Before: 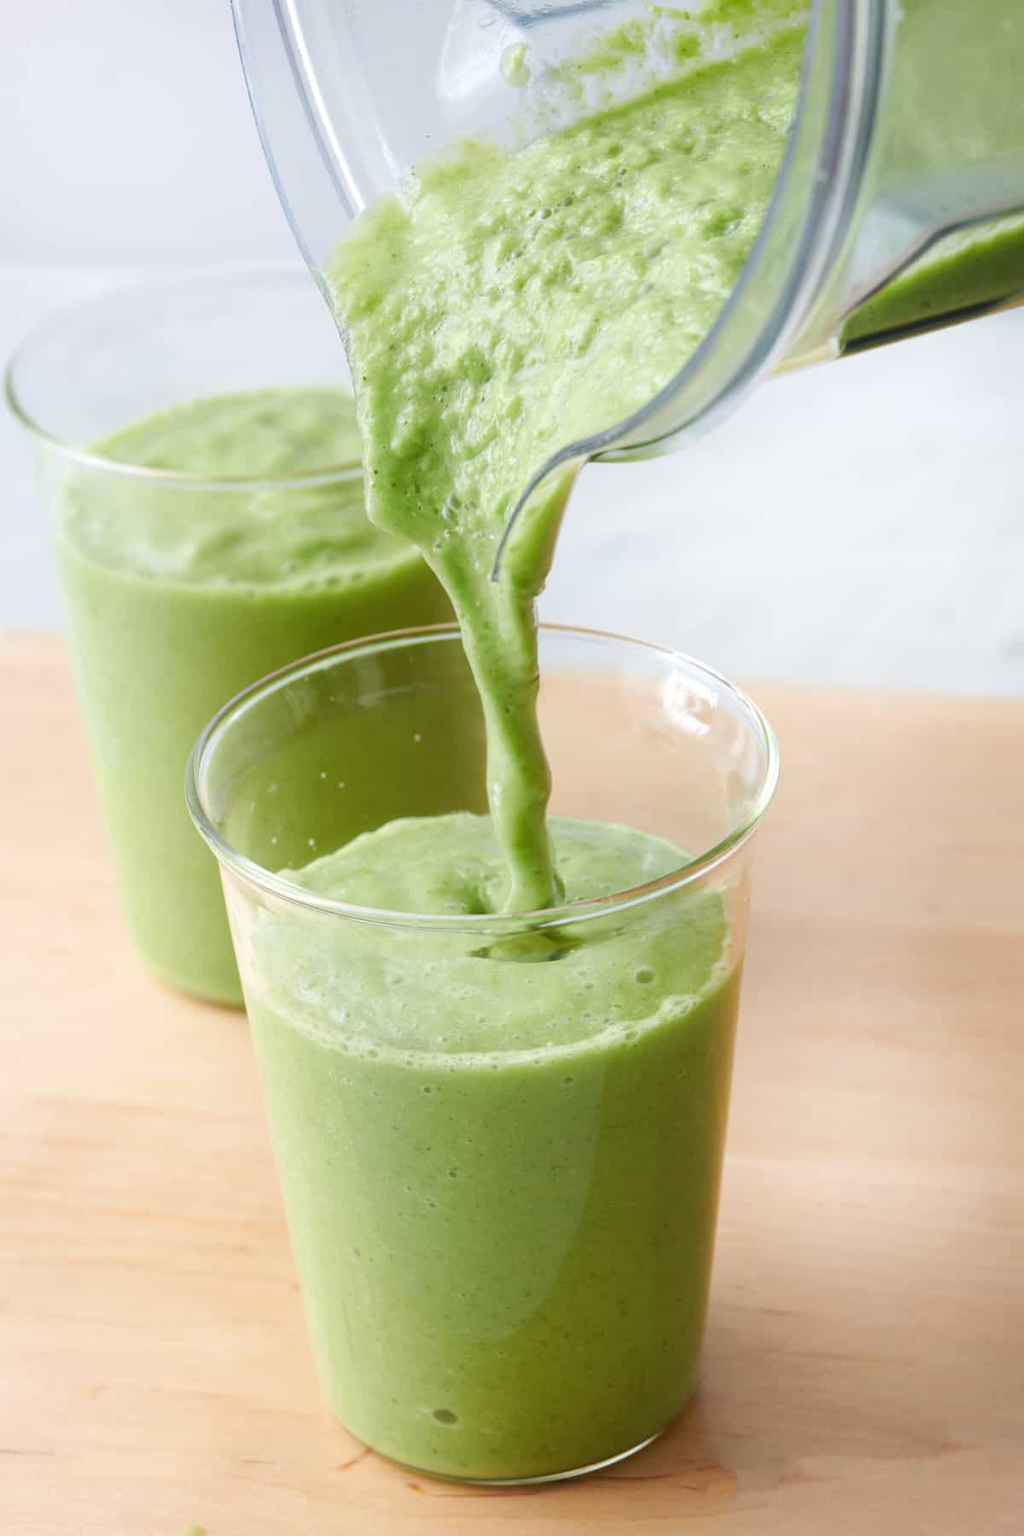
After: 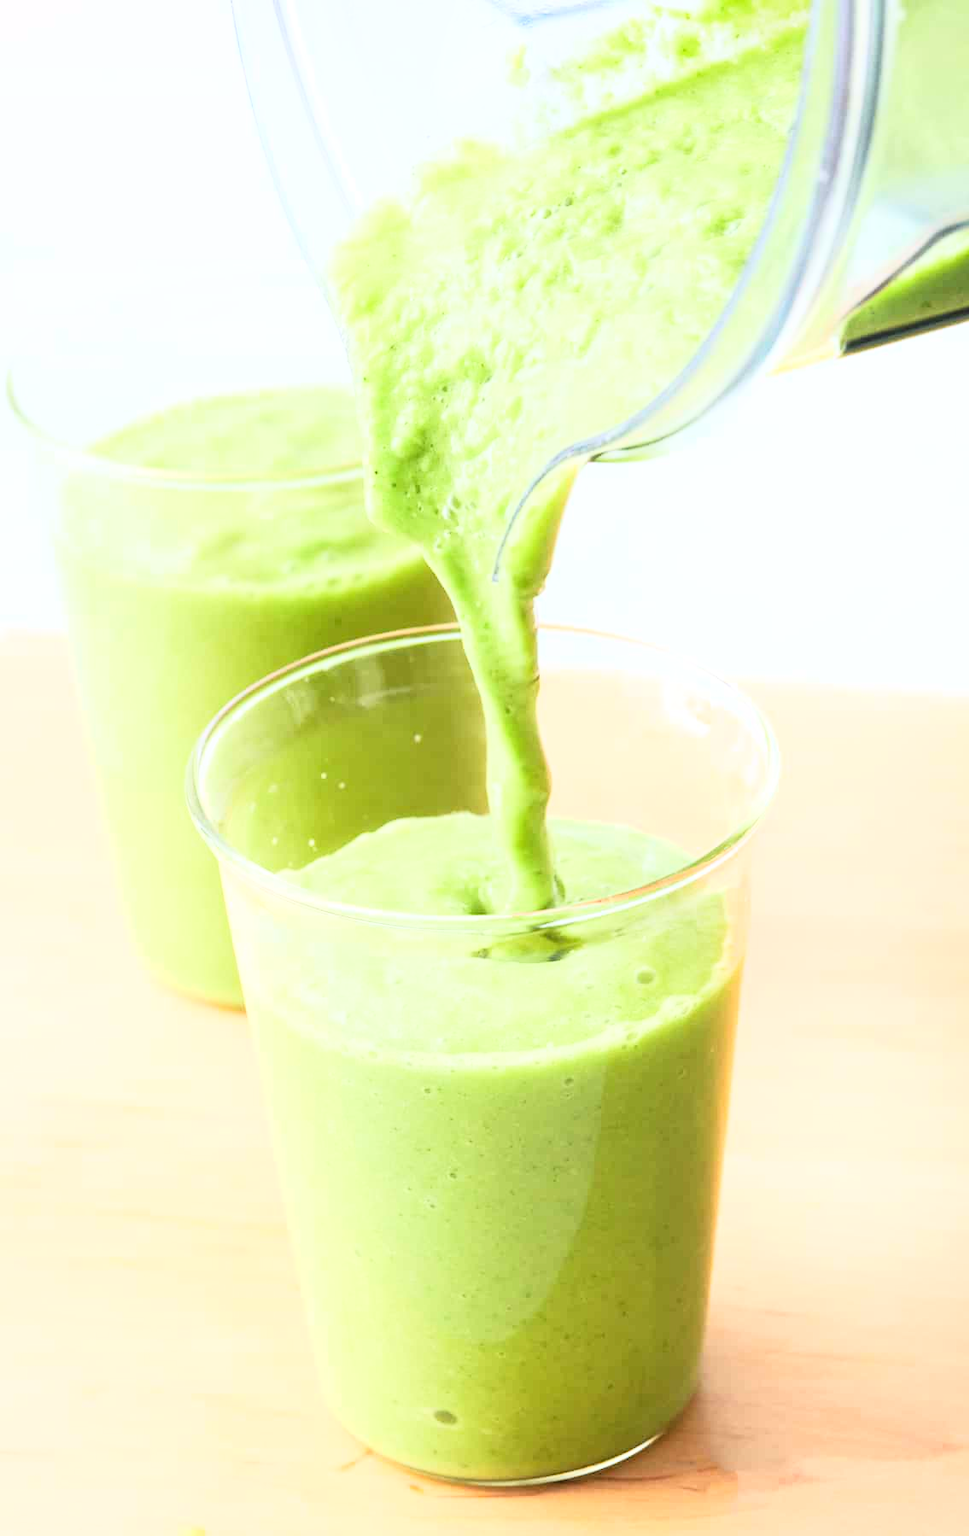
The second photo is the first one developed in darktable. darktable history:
base curve: curves: ch0 [(0, 0) (0.012, 0.01) (0.073, 0.168) (0.31, 0.711) (0.645, 0.957) (1, 1)]
exposure: exposure 0.201 EV, compensate exposure bias true, compensate highlight preservation false
crop and rotate: left 0%, right 5.257%
